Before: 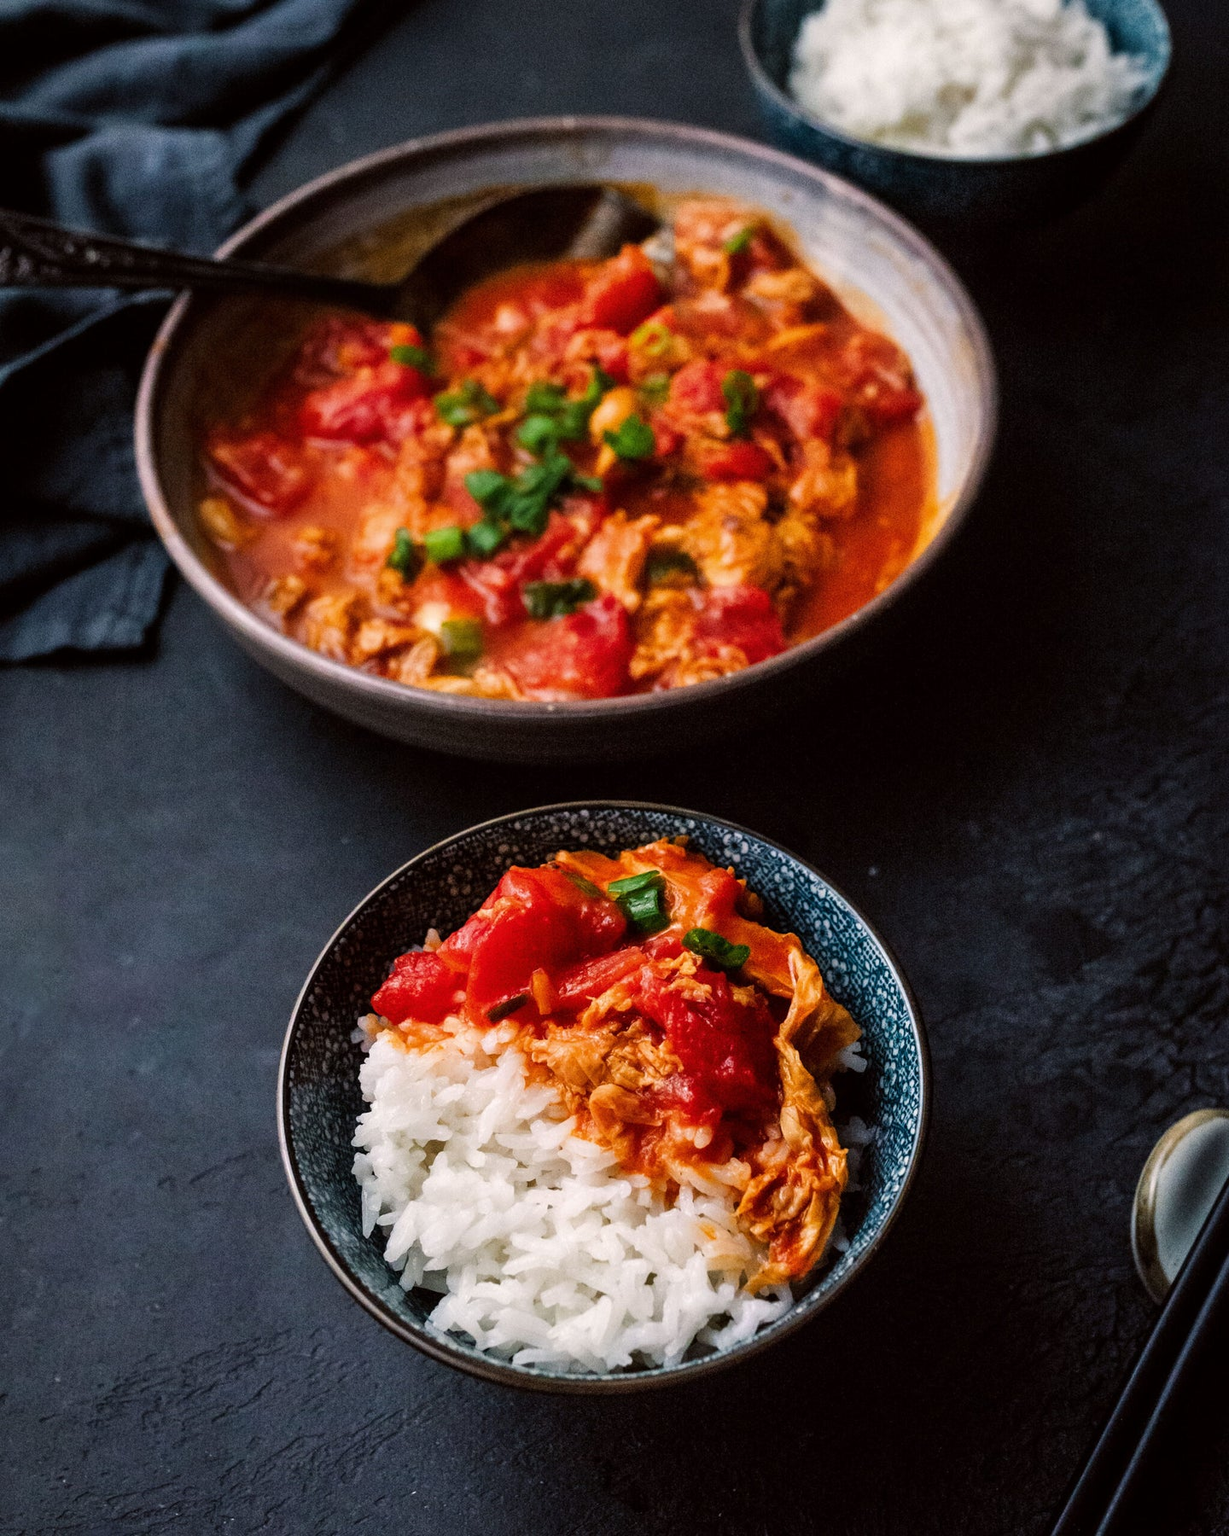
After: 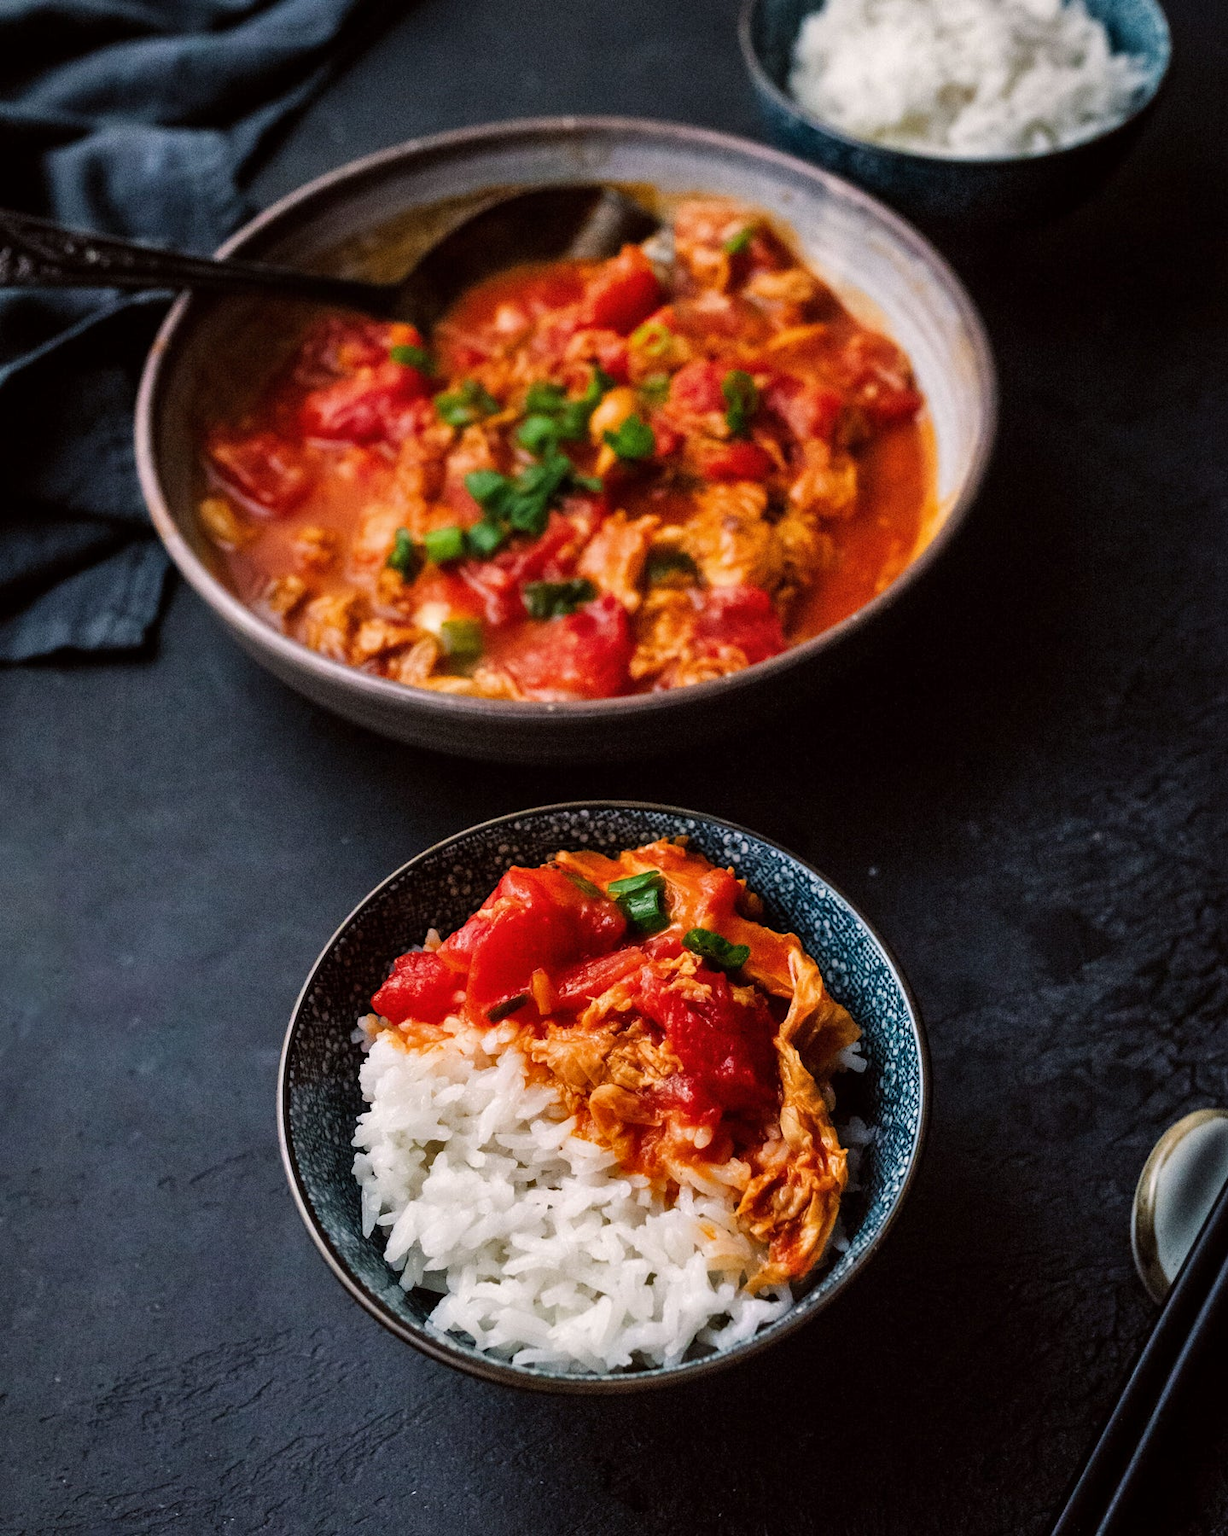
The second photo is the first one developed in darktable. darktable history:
shadows and highlights: shadows 20.77, highlights -82.87, soften with gaussian
exposure: compensate highlight preservation false
